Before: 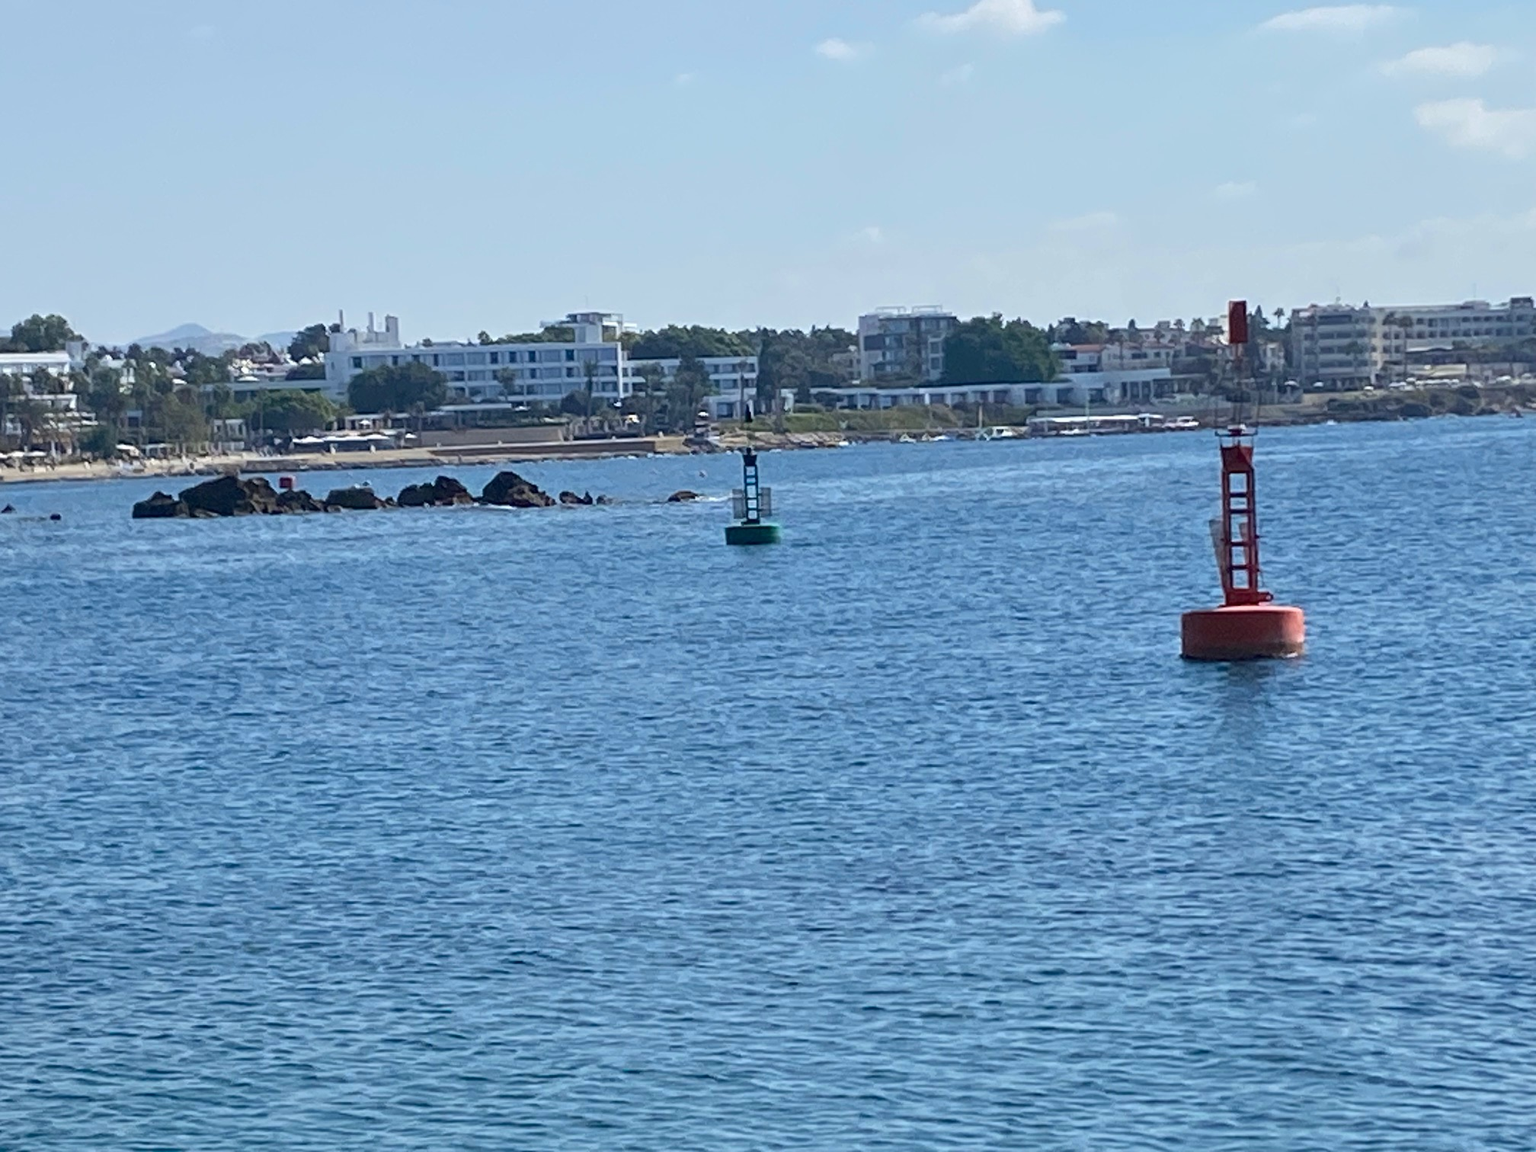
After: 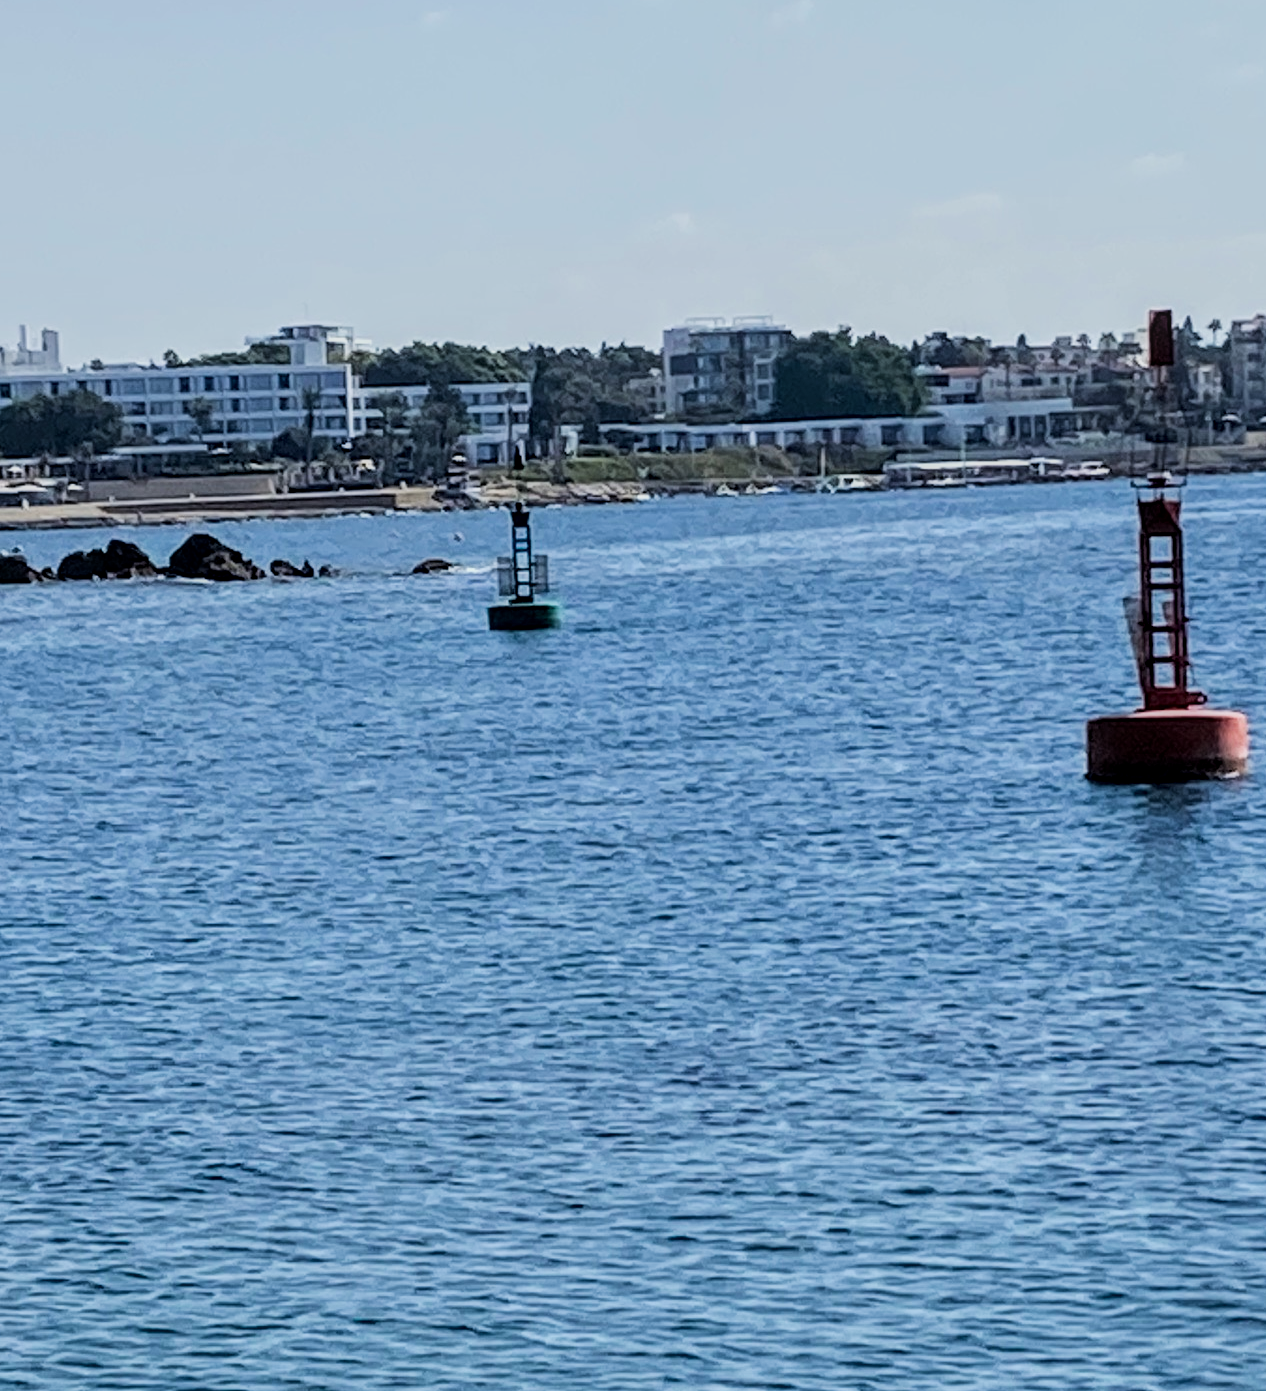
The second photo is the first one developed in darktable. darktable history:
crop and rotate: left 23.056%, top 5.643%, right 14.131%, bottom 2.357%
local contrast: on, module defaults
tone equalizer: on, module defaults
filmic rgb: black relative exposure -5.02 EV, white relative exposure 3.97 EV, hardness 2.88, contrast 1.298, highlights saturation mix -30.04%
